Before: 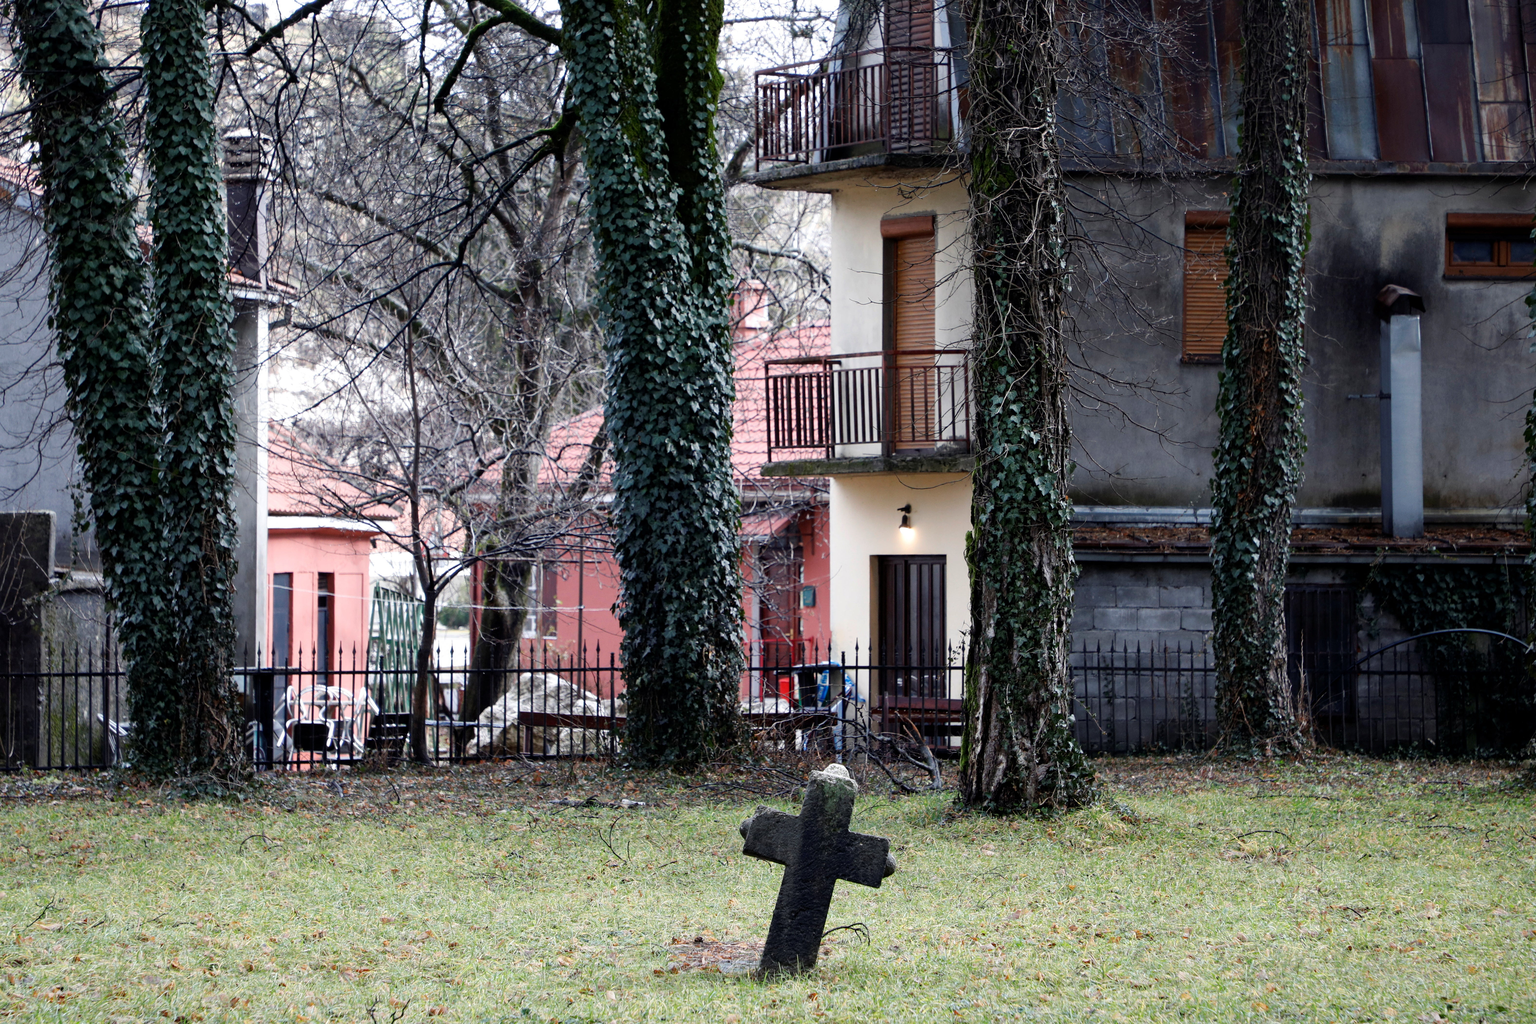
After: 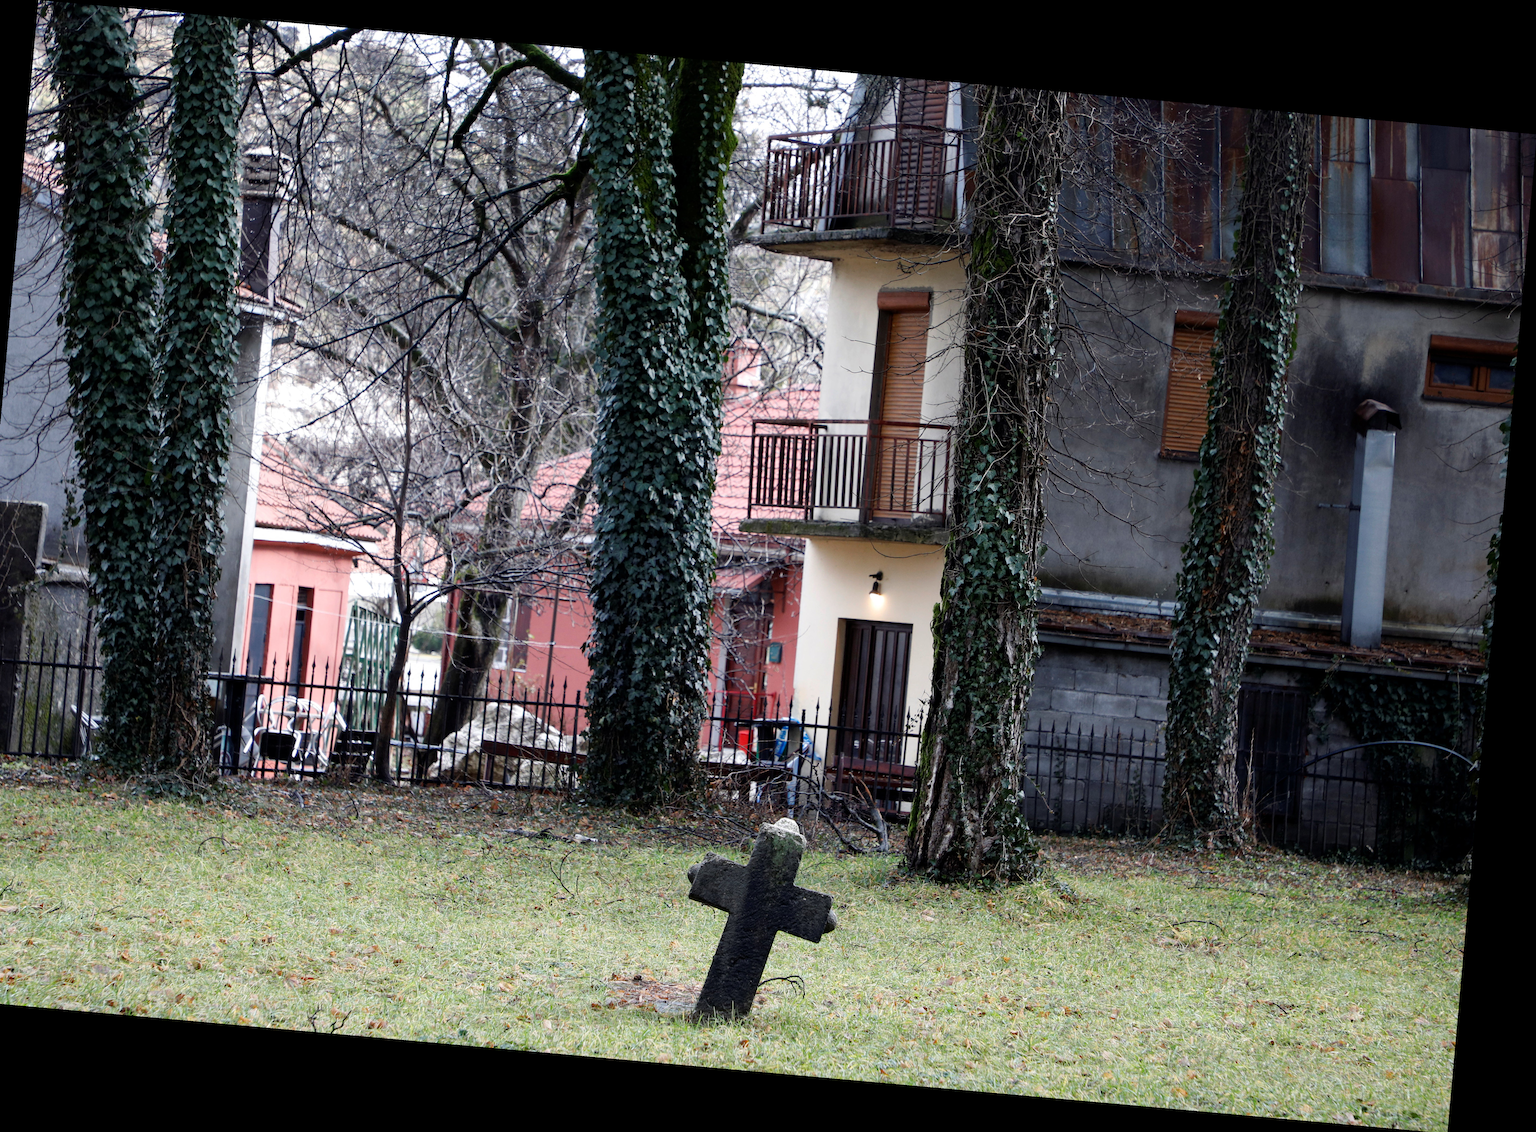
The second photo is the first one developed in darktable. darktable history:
crop and rotate: left 3.238%
rotate and perspective: rotation 5.12°, automatic cropping off
